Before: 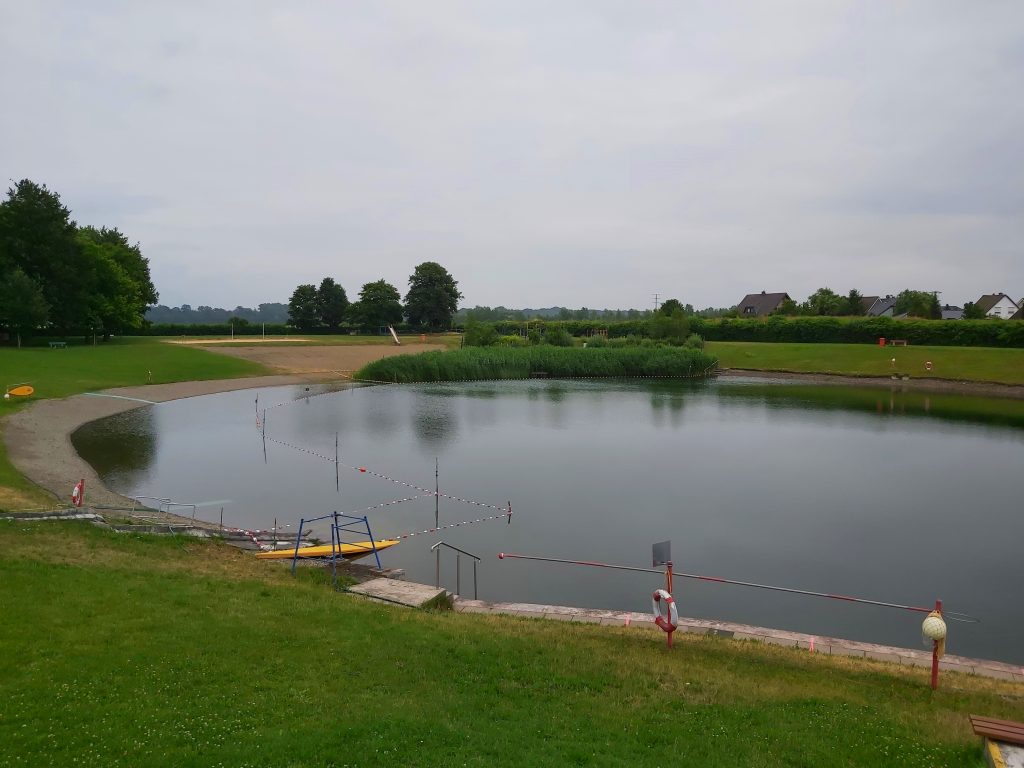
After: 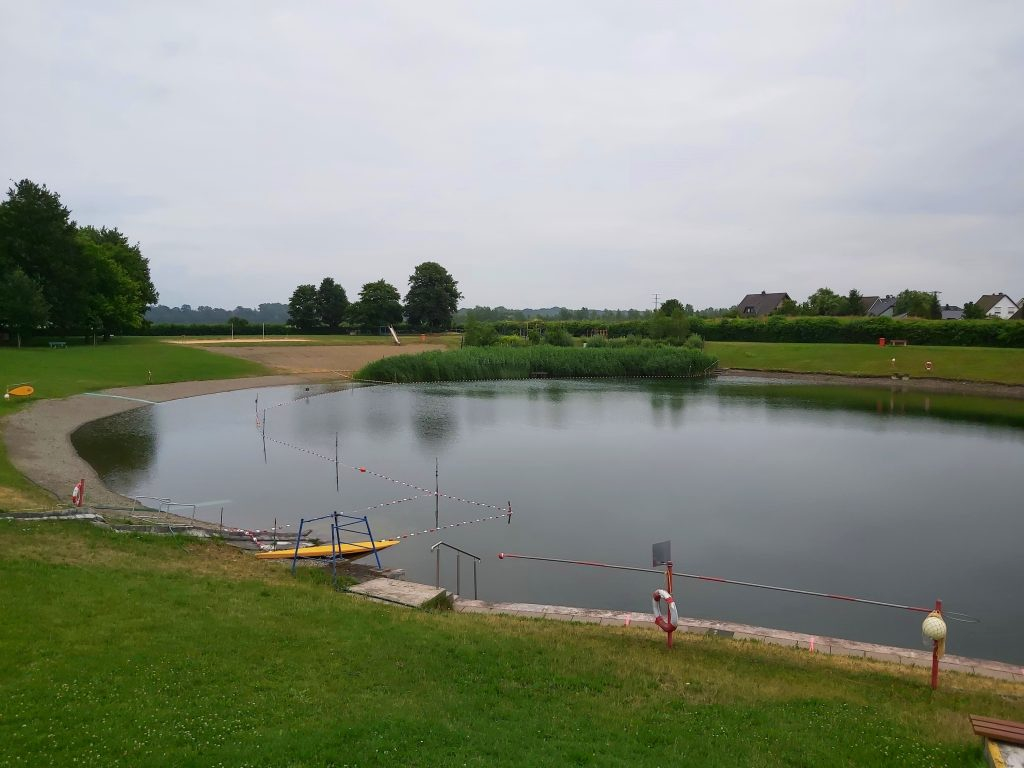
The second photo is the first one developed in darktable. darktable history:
shadows and highlights: shadows -12.75, white point adjustment 3.95, highlights 28.02
